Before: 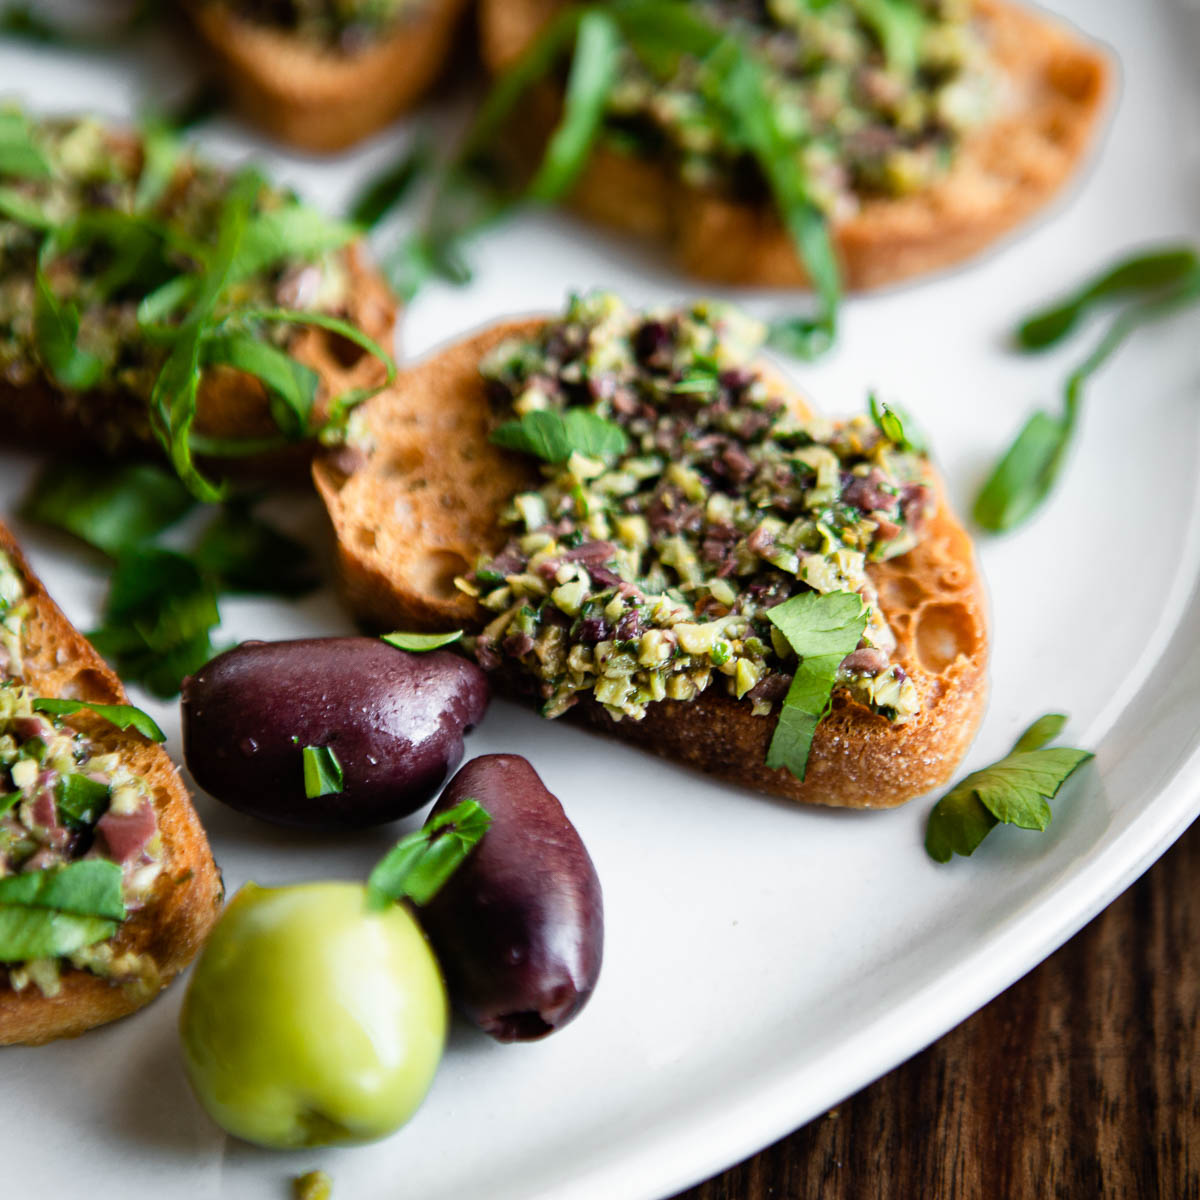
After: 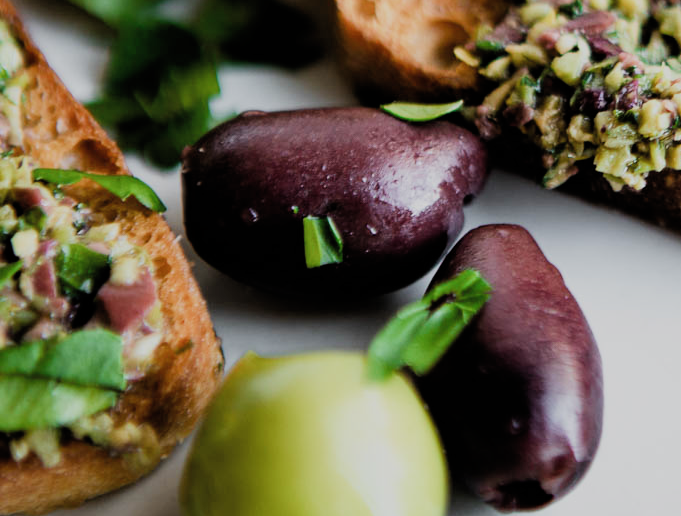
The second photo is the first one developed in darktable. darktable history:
crop: top 44.19%, right 43.188%, bottom 12.732%
filmic rgb: black relative exposure -7.65 EV, white relative exposure 4.56 EV, hardness 3.61, add noise in highlights 0, color science v3 (2019), use custom middle-gray values true, contrast in highlights soft
